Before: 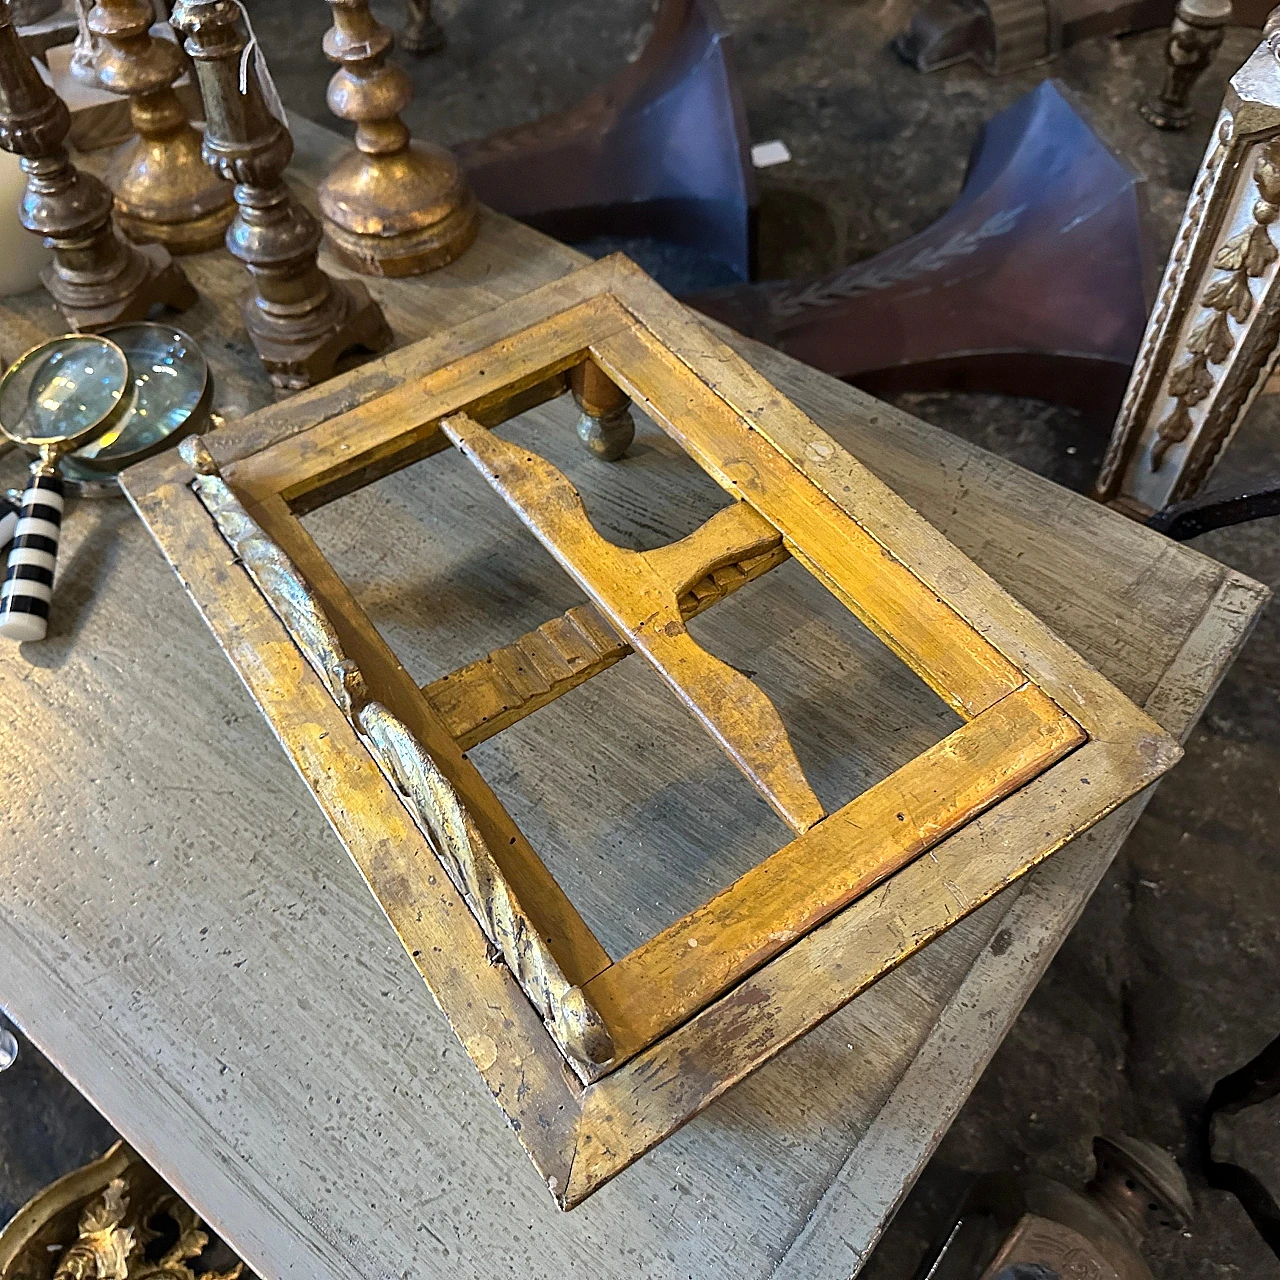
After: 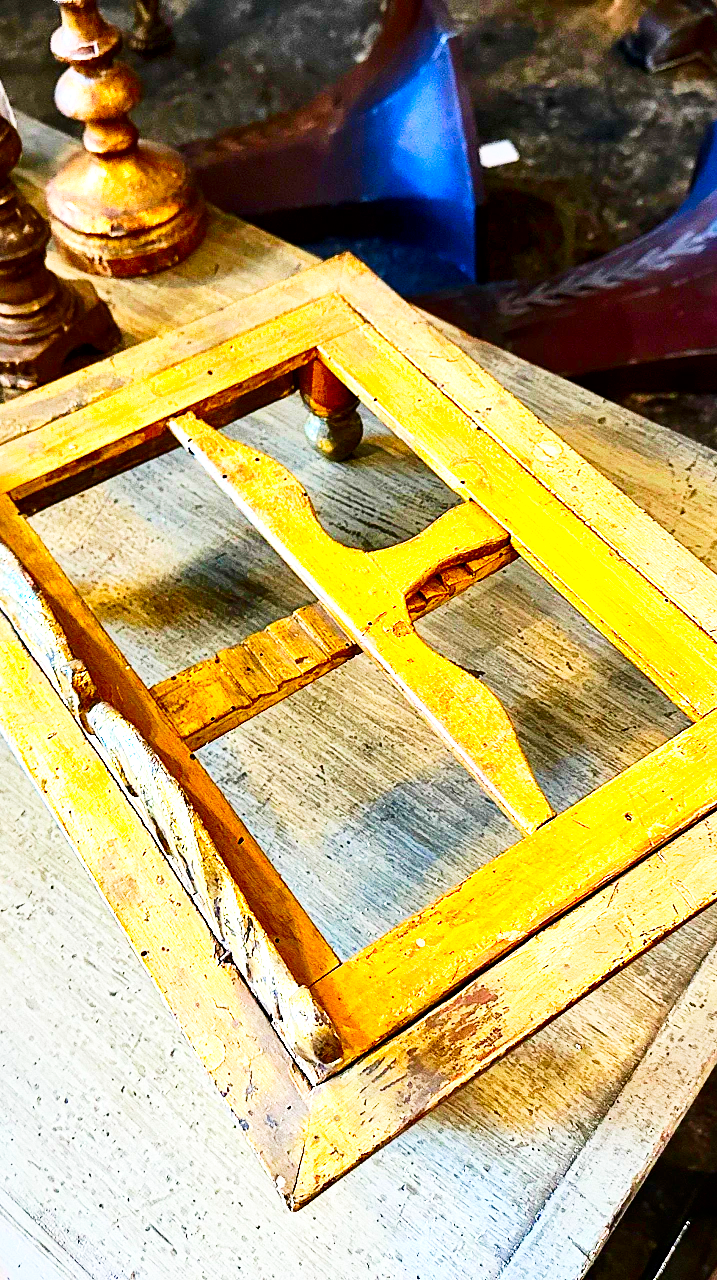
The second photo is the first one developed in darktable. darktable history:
contrast brightness saturation: contrast 0.267, brightness 0.017, saturation 0.885
base curve: curves: ch0 [(0, 0) (0.007, 0.004) (0.027, 0.03) (0.046, 0.07) (0.207, 0.54) (0.442, 0.872) (0.673, 0.972) (1, 1)], preserve colors none
crop: left 21.296%, right 22.644%
local contrast: mode bilateral grid, contrast 19, coarseness 50, detail 128%, midtone range 0.2
